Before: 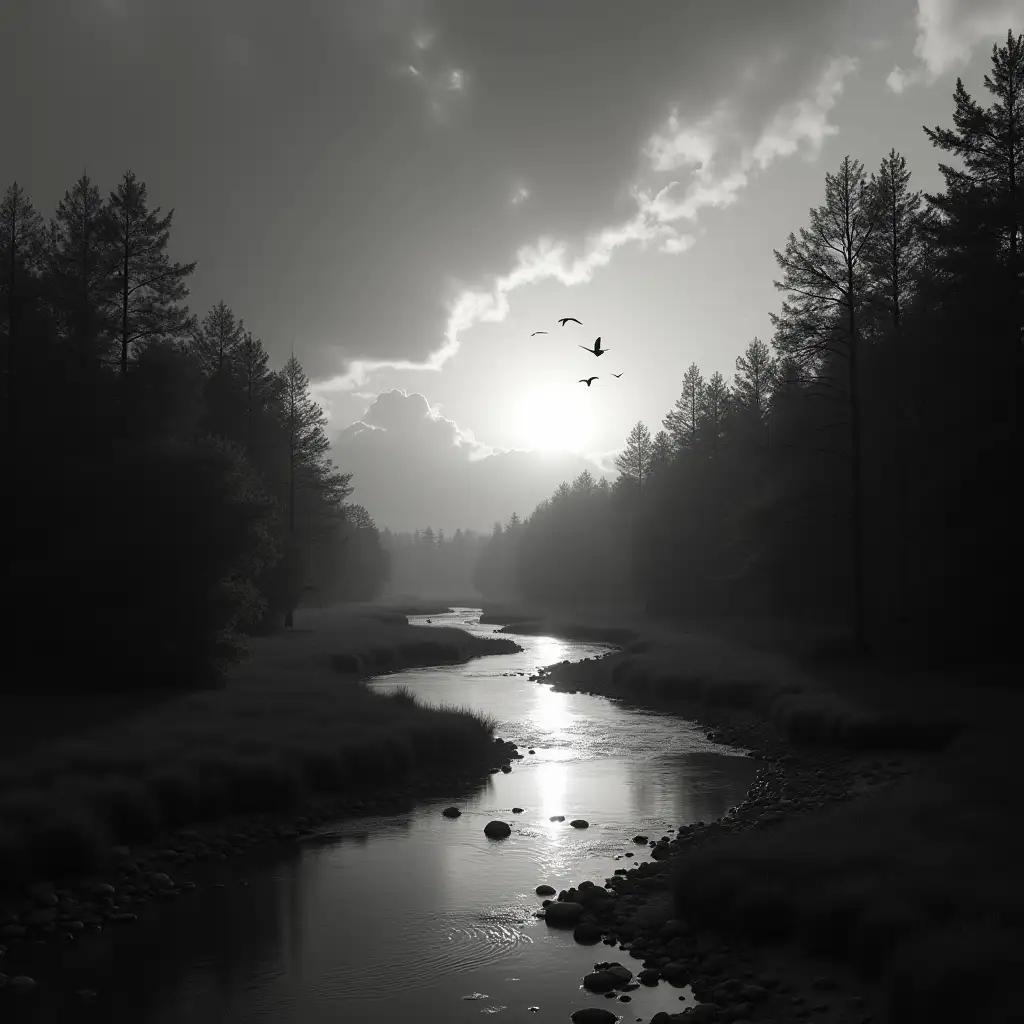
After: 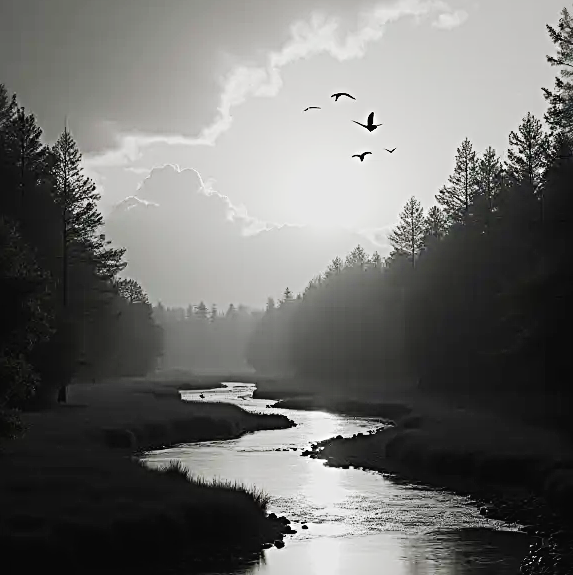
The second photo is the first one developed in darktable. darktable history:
tone curve: curves: ch0 [(0, 0.017) (0.091, 0.04) (0.296, 0.276) (0.439, 0.482) (0.64, 0.729) (0.785, 0.817) (0.995, 0.917)]; ch1 [(0, 0) (0.384, 0.365) (0.463, 0.447) (0.486, 0.474) (0.503, 0.497) (0.526, 0.52) (0.555, 0.564) (0.578, 0.589) (0.638, 0.66) (0.766, 0.773) (1, 1)]; ch2 [(0, 0) (0.374, 0.344) (0.446, 0.443) (0.501, 0.509) (0.528, 0.522) (0.569, 0.593) (0.61, 0.646) (0.666, 0.688) (1, 1)], preserve colors none
crop and rotate: left 22.235%, top 22.05%, right 21.77%, bottom 21.714%
sharpen: radius 3.684, amount 0.943
